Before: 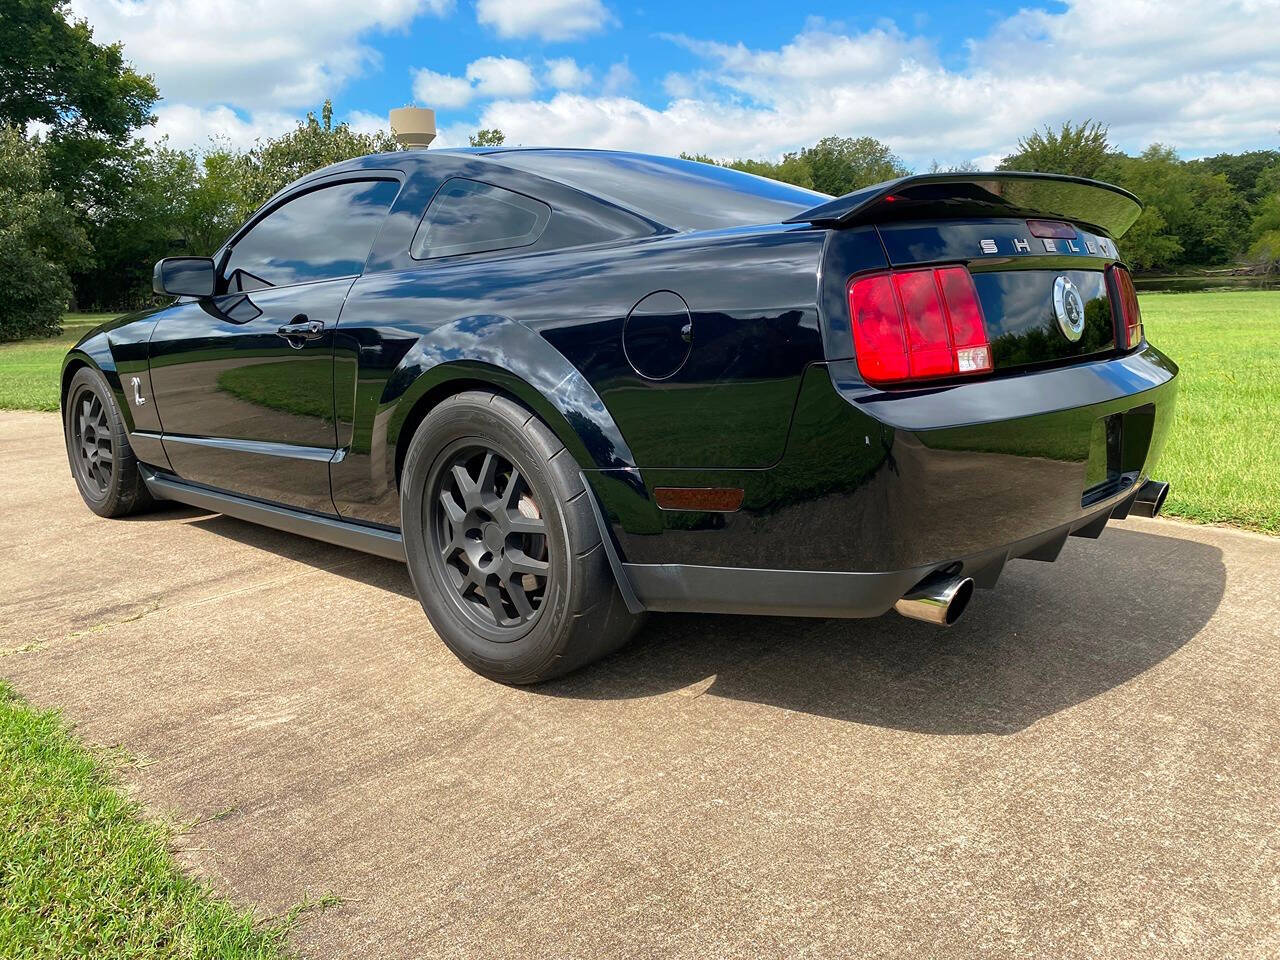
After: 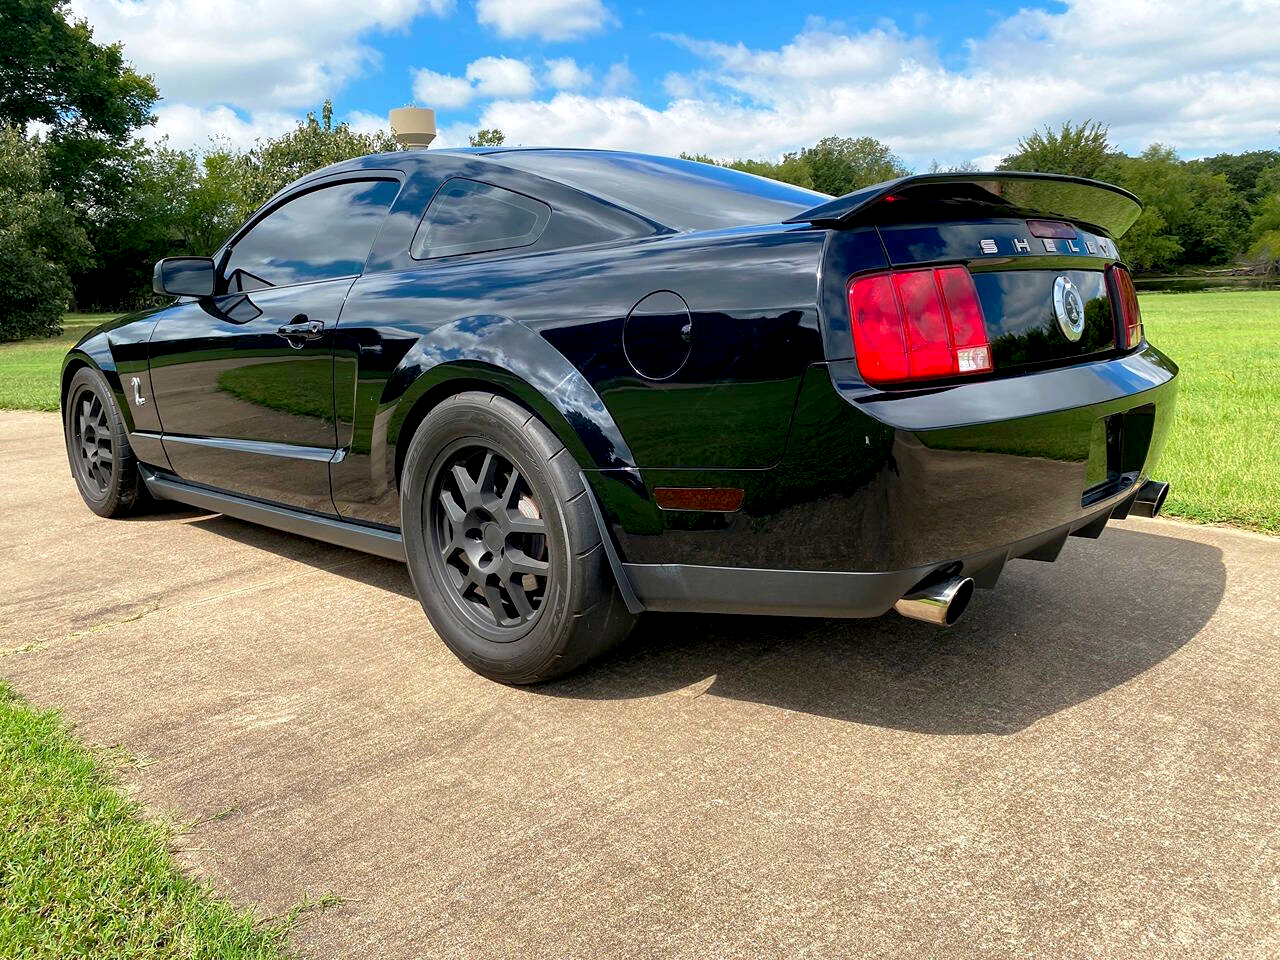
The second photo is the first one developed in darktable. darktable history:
exposure: black level correction 0.008, exposure 0.094 EV, compensate exposure bias true, compensate highlight preservation false
color calibration: gray › normalize channels true, illuminant same as pipeline (D50), adaptation XYZ, x 0.345, y 0.357, temperature 5013.61 K, gamut compression 0.008
